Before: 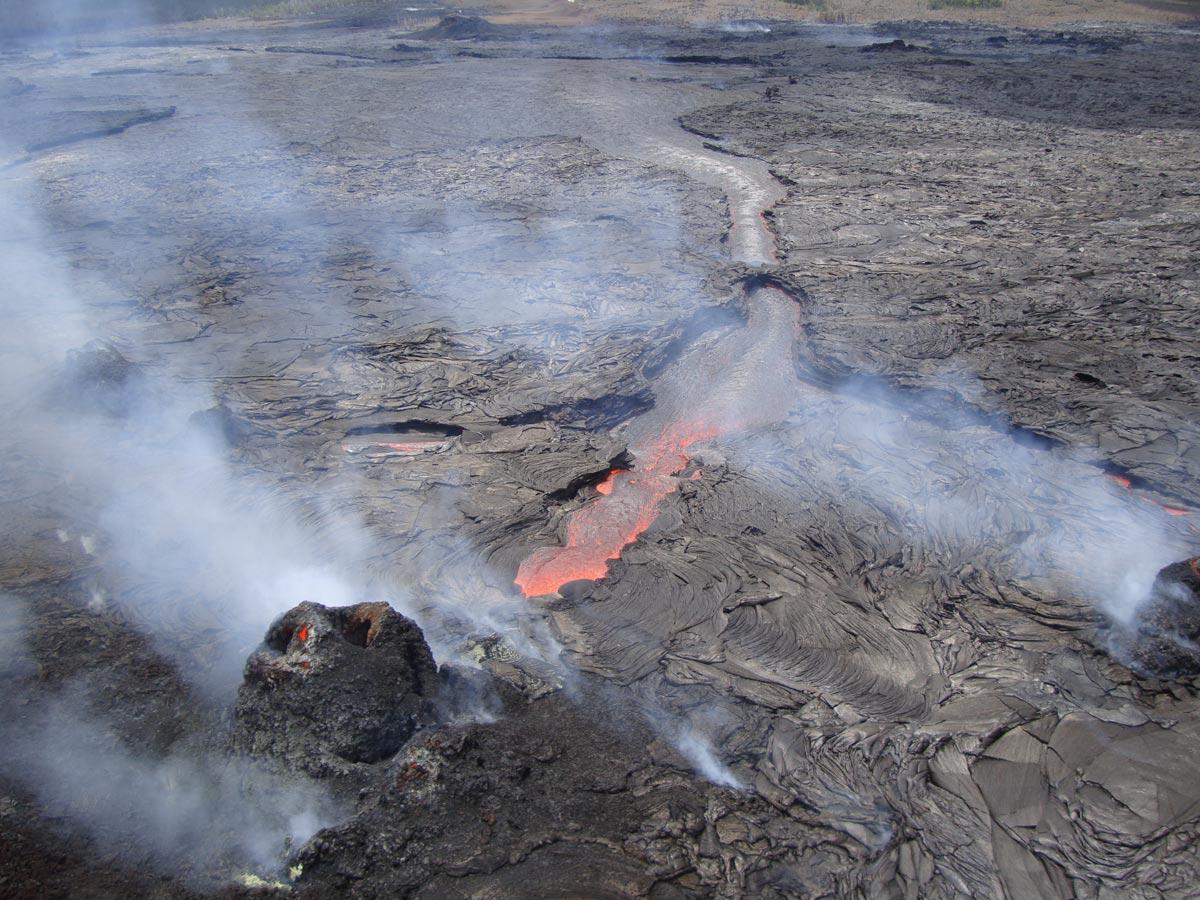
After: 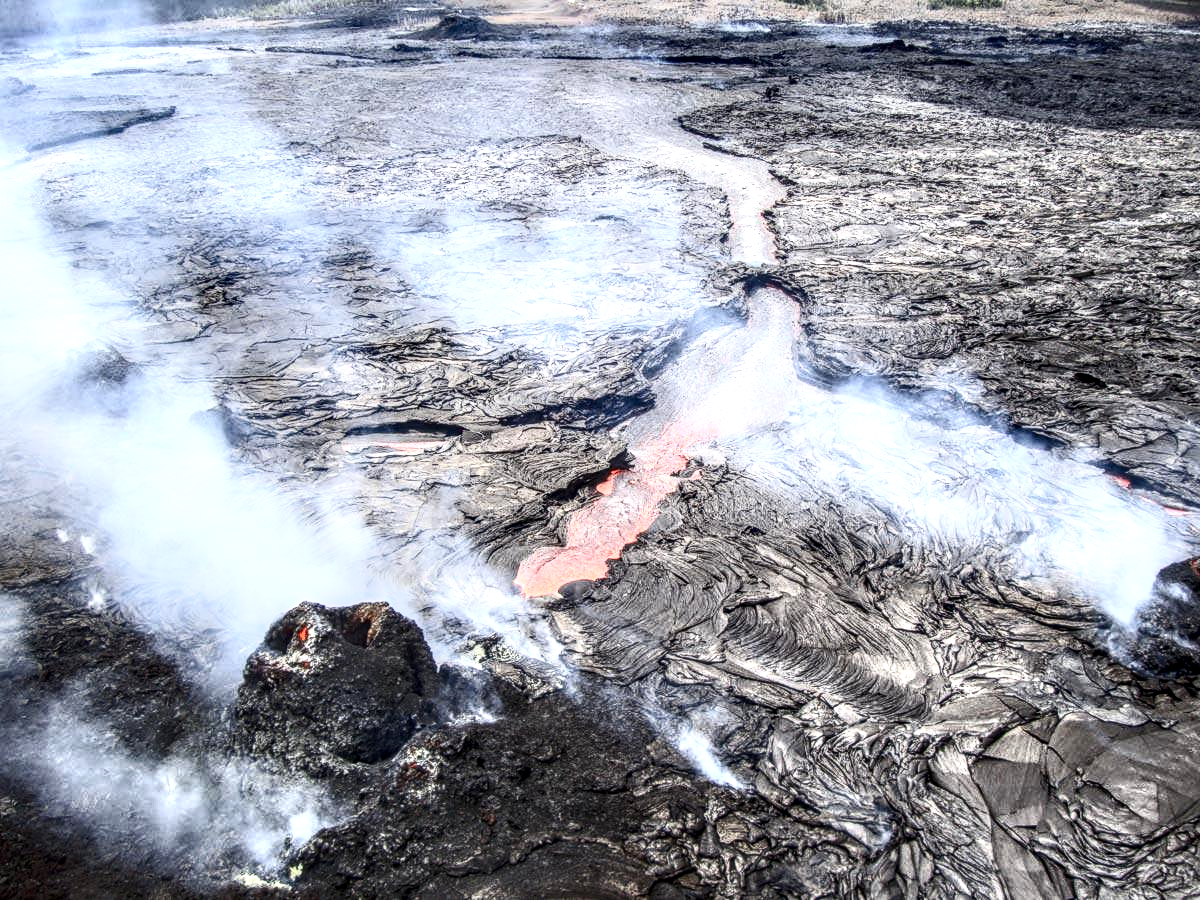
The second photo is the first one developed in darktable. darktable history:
exposure: compensate highlight preservation false
local contrast: highlights 2%, shadows 2%, detail 182%
contrast brightness saturation: contrast 0.603, brightness 0.333, saturation 0.142
